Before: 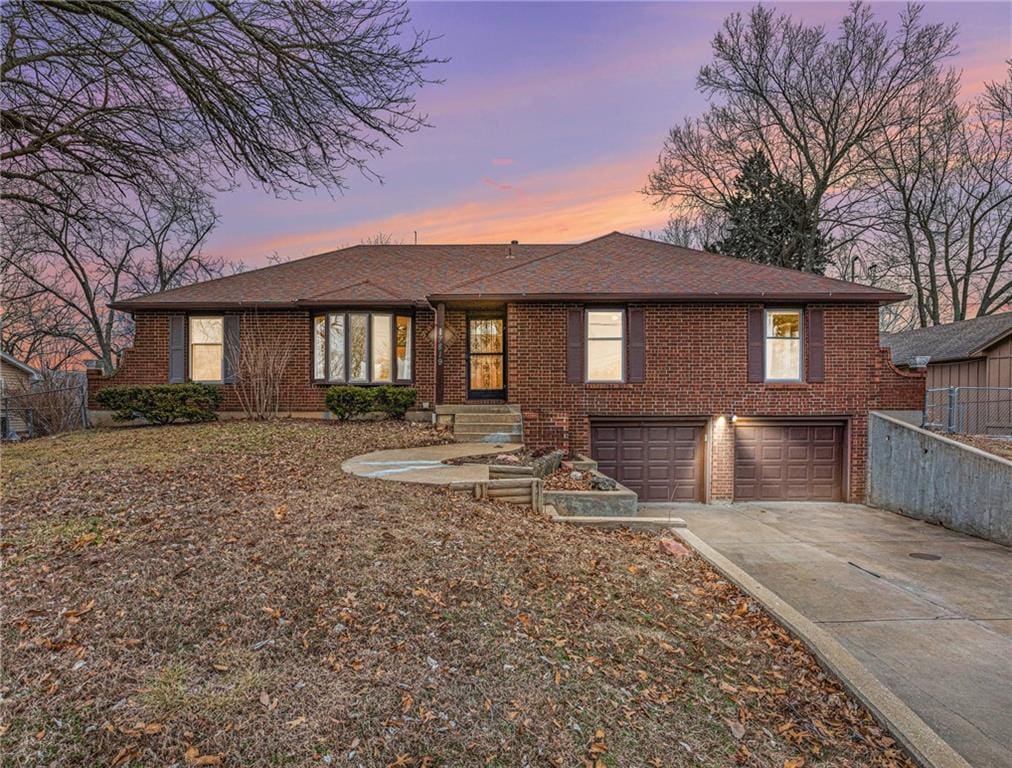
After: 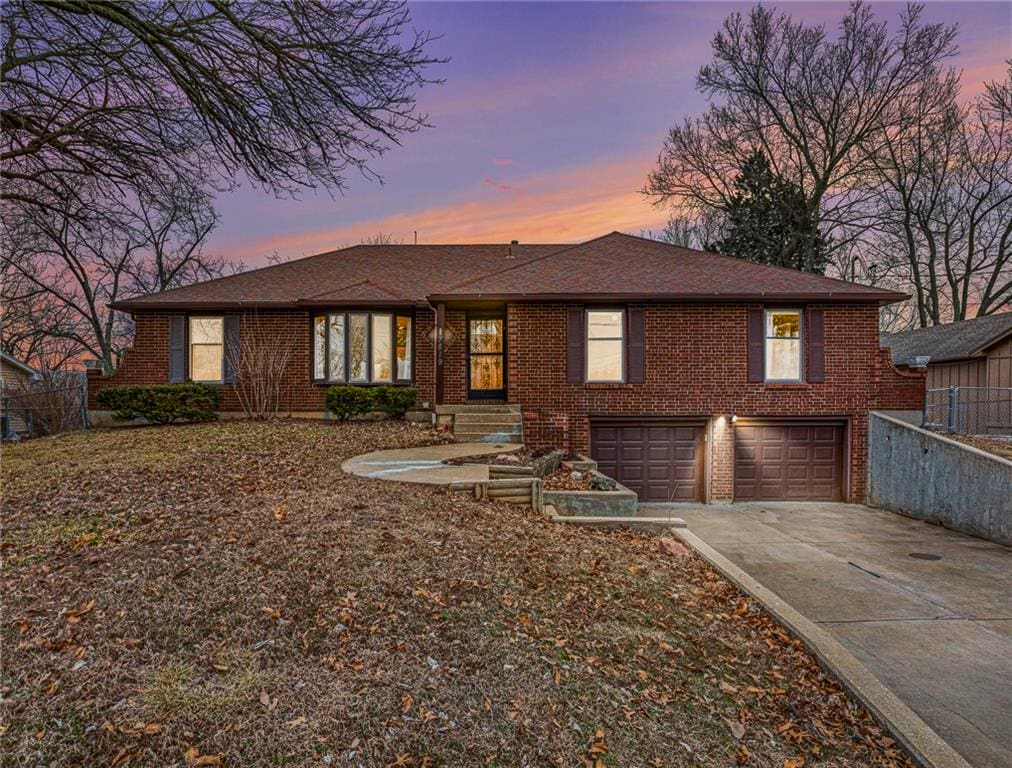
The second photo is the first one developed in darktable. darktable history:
contrast brightness saturation: contrast 0.066, brightness -0.128, saturation 0.061
shadows and highlights: white point adjustment -3.7, highlights -63.59, soften with gaussian
